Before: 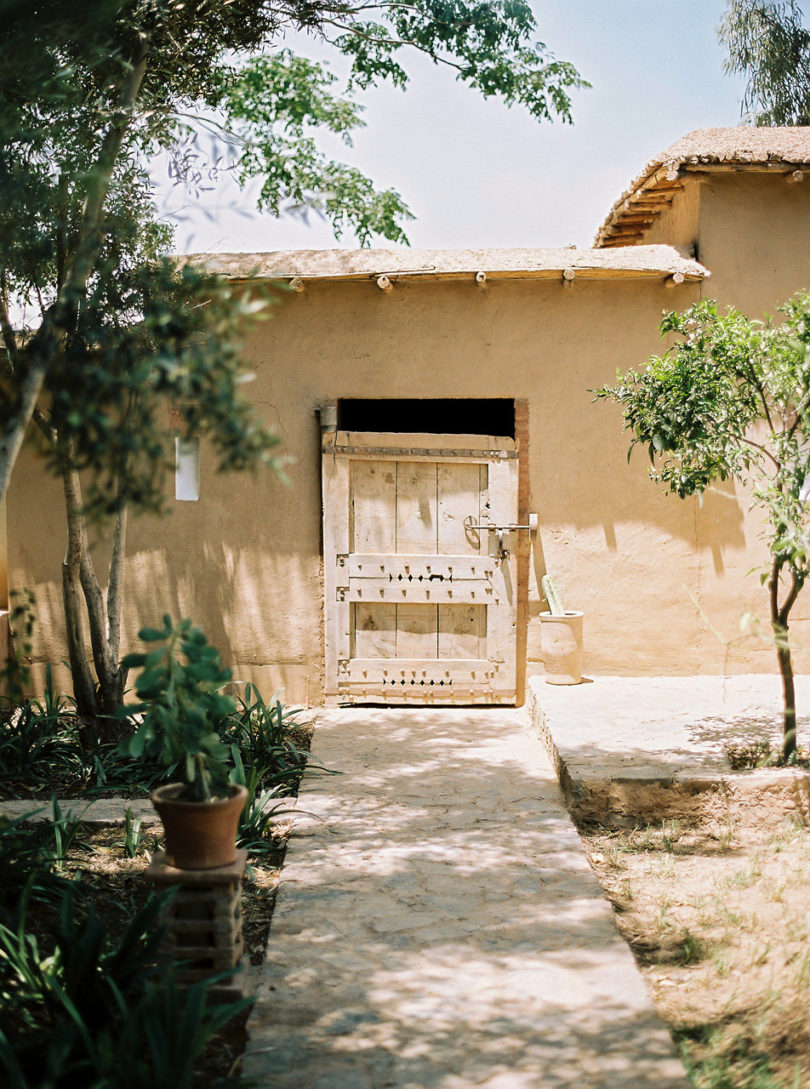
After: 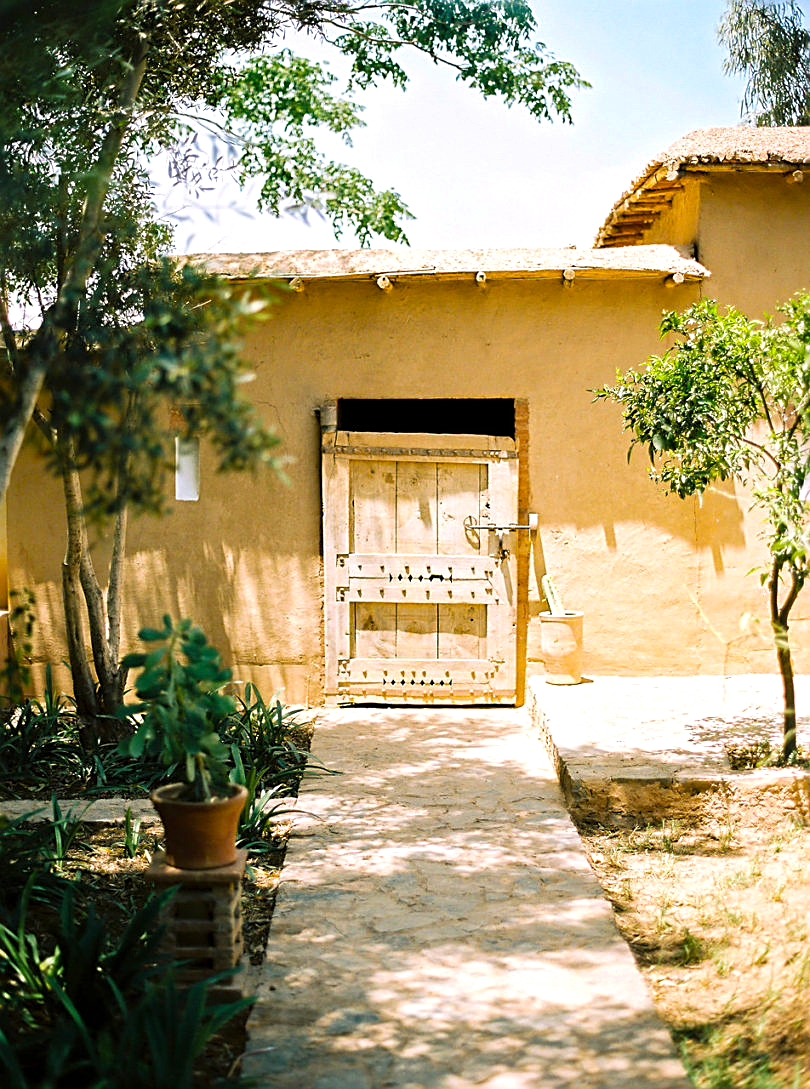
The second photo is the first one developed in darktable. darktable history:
sharpen: on, module defaults
color balance rgb: perceptual saturation grading › global saturation 36%, perceptual brilliance grading › global brilliance 10%, global vibrance 20%
rotate and perspective: automatic cropping off
